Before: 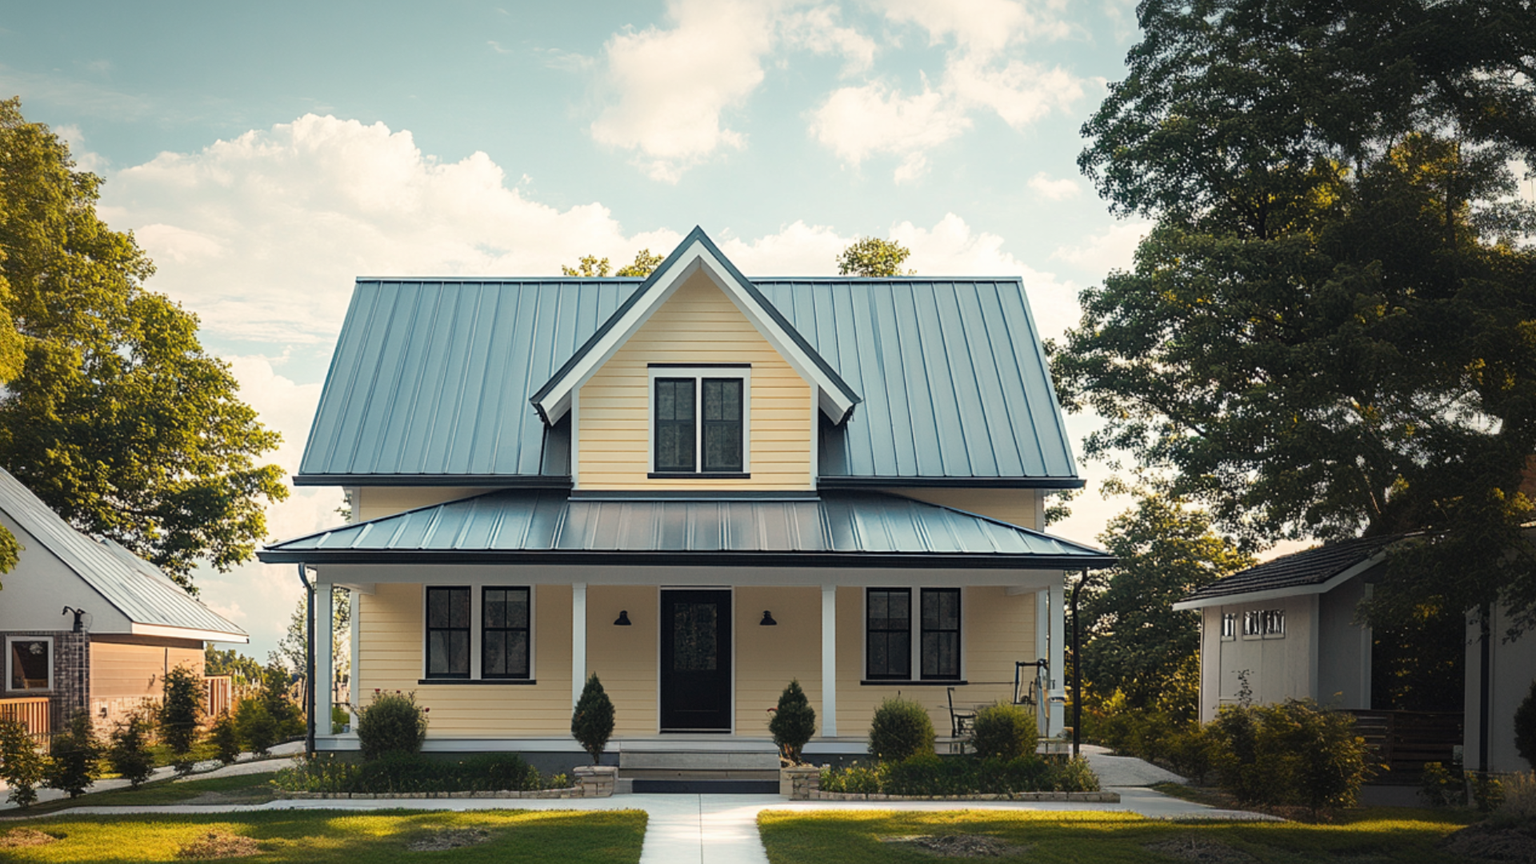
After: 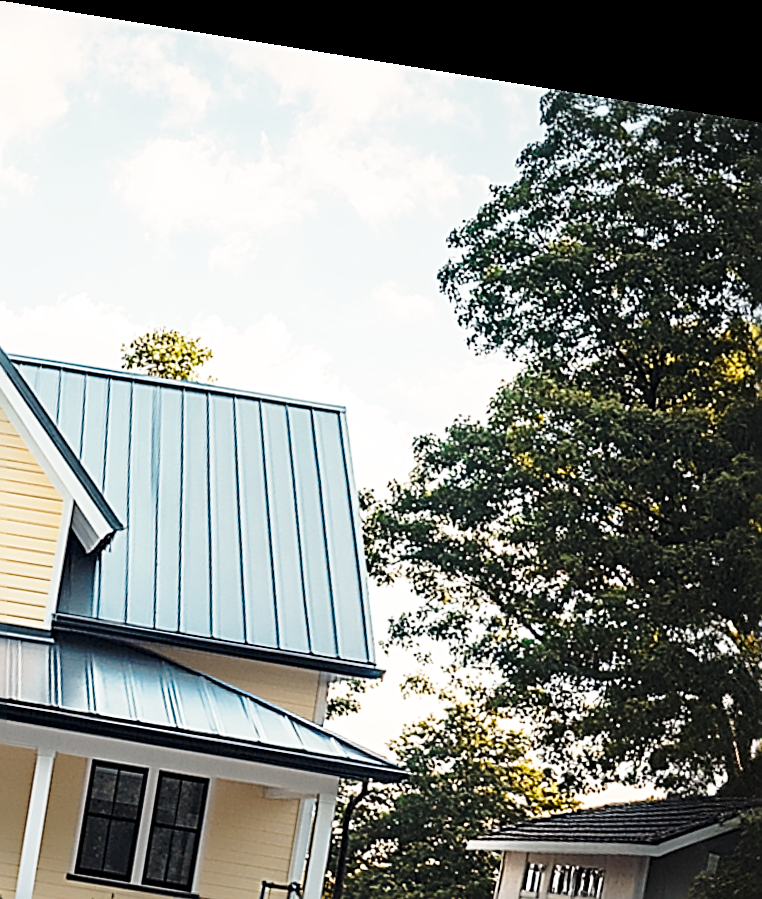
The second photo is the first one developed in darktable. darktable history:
crop and rotate: left 49.936%, top 10.094%, right 13.136%, bottom 24.256%
white balance: red 1.009, blue 1.027
rotate and perspective: rotation 9.12°, automatic cropping off
contrast equalizer: octaves 7, y [[0.509, 0.514, 0.523, 0.542, 0.578, 0.603], [0.5 ×6], [0.509, 0.514, 0.523, 0.542, 0.578, 0.603], [0.001, 0.002, 0.003, 0.005, 0.01, 0.013], [0.001, 0.002, 0.003, 0.005, 0.01, 0.013]]
sharpen: radius 2.676, amount 0.669
base curve: curves: ch0 [(0, 0) (0.028, 0.03) (0.121, 0.232) (0.46, 0.748) (0.859, 0.968) (1, 1)], preserve colors none
